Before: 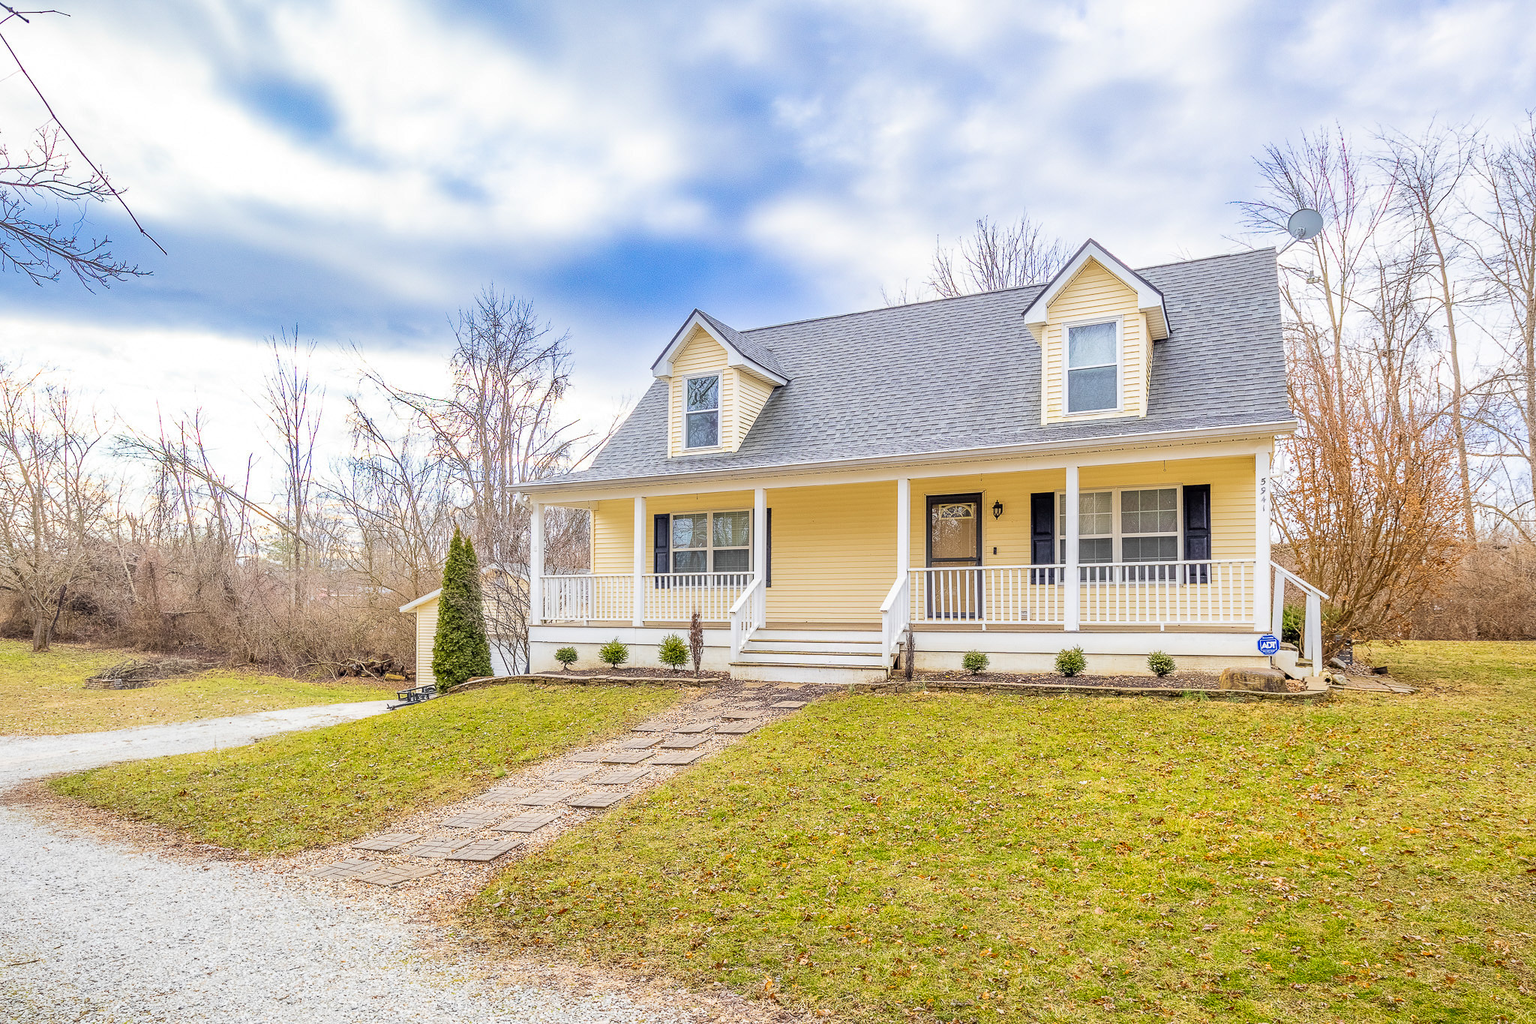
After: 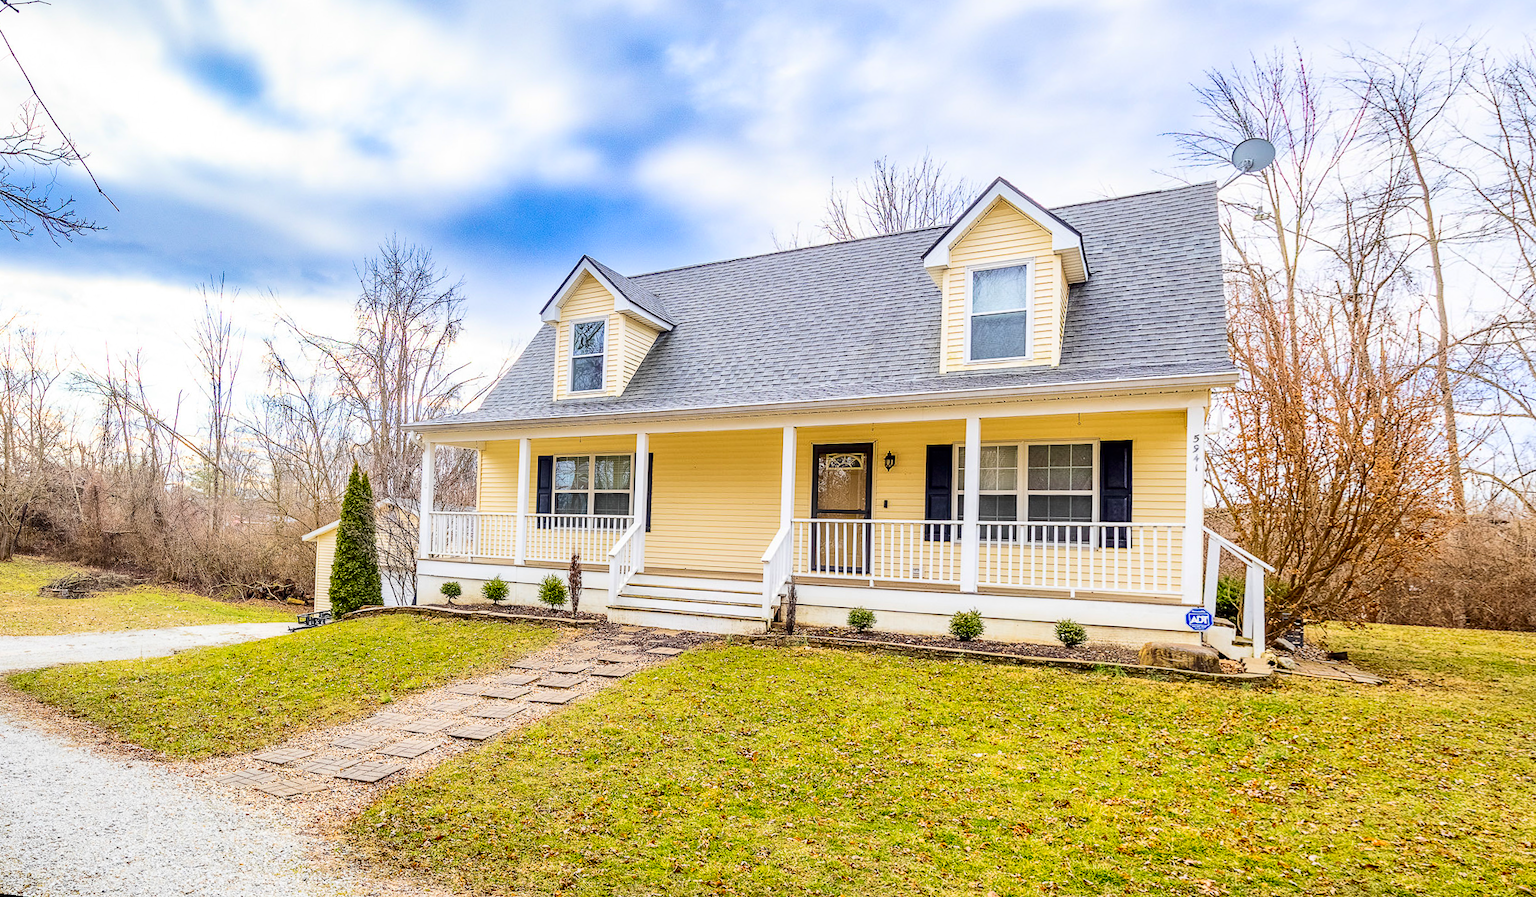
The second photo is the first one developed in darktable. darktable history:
contrast brightness saturation: contrast 0.21, brightness -0.11, saturation 0.21
rotate and perspective: rotation 1.69°, lens shift (vertical) -0.023, lens shift (horizontal) -0.291, crop left 0.025, crop right 0.988, crop top 0.092, crop bottom 0.842
